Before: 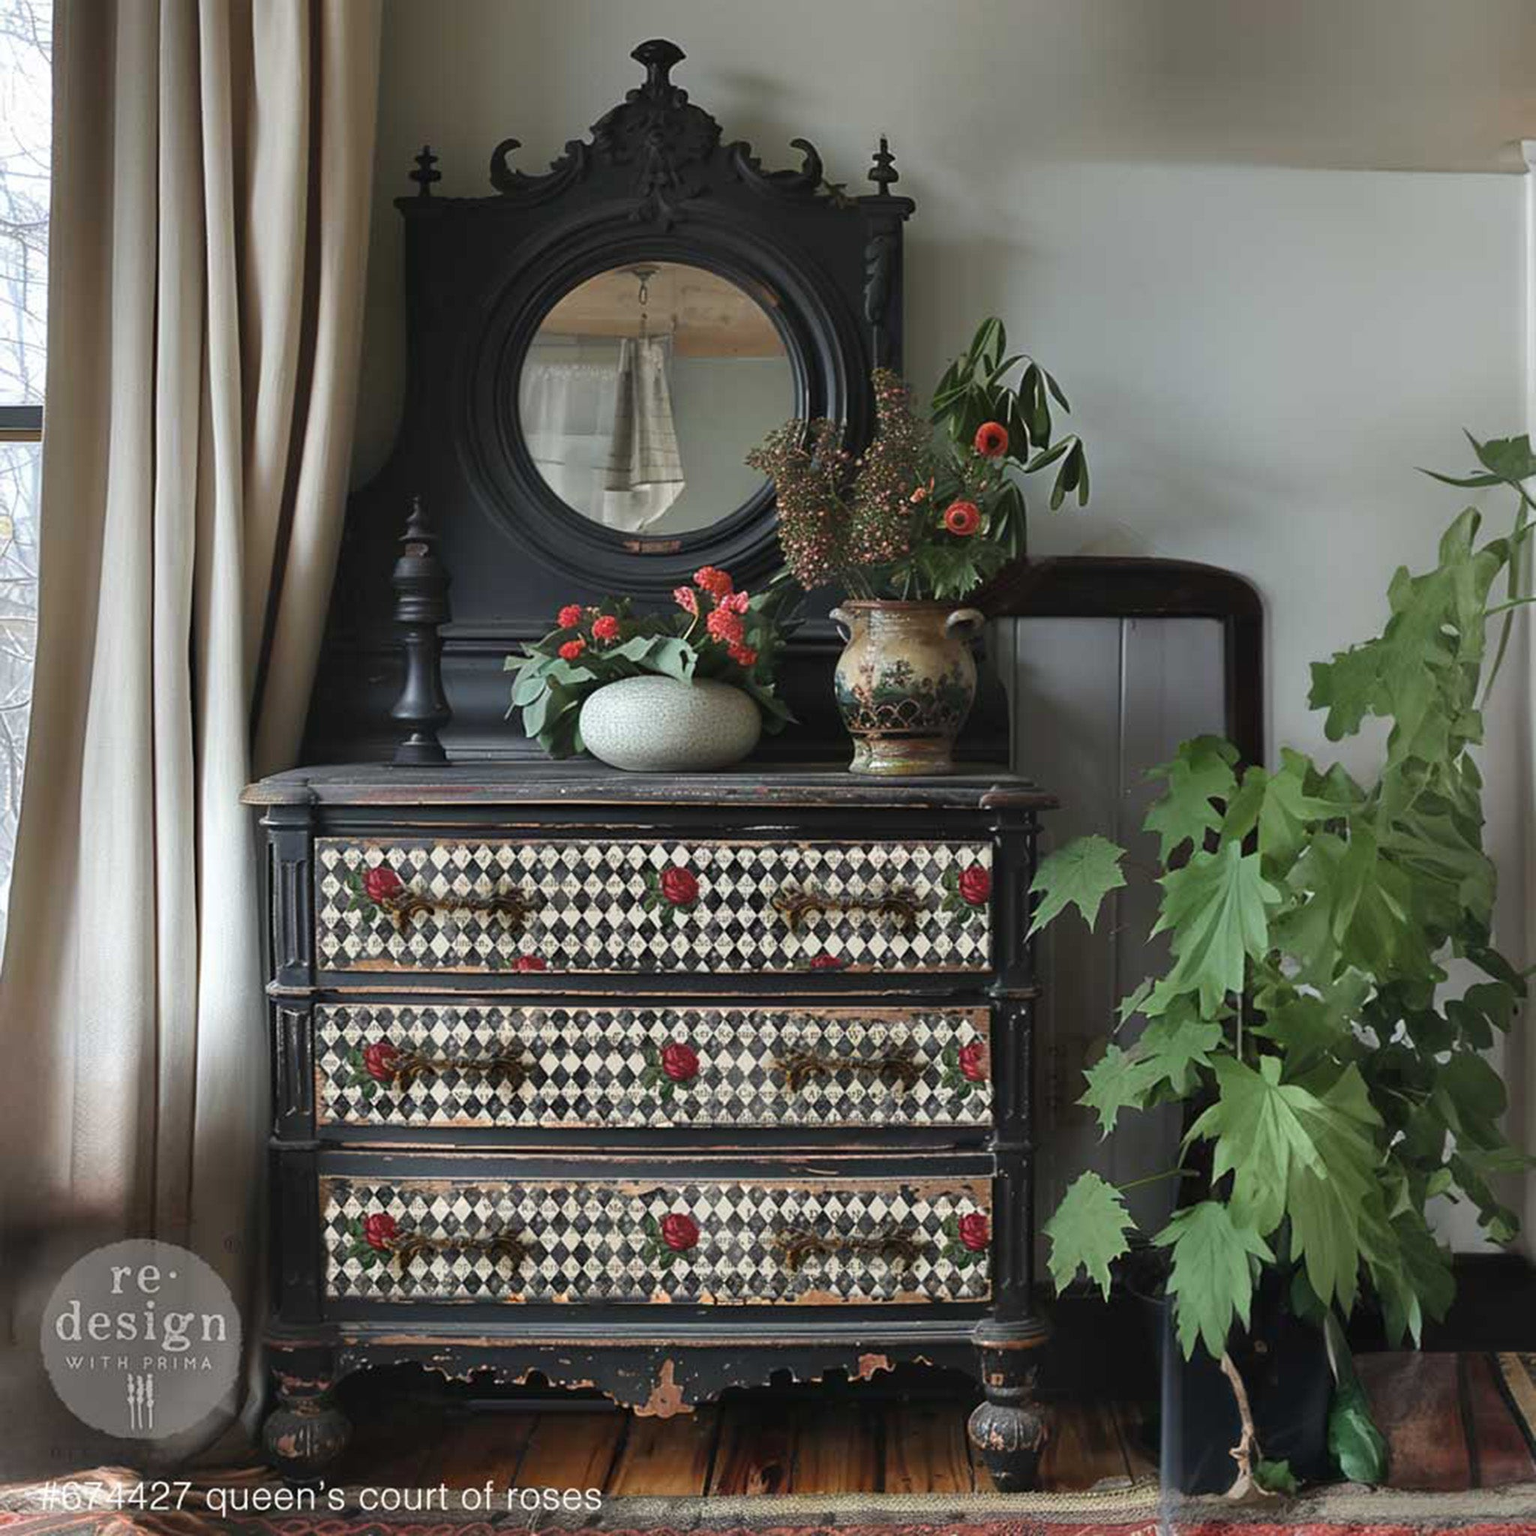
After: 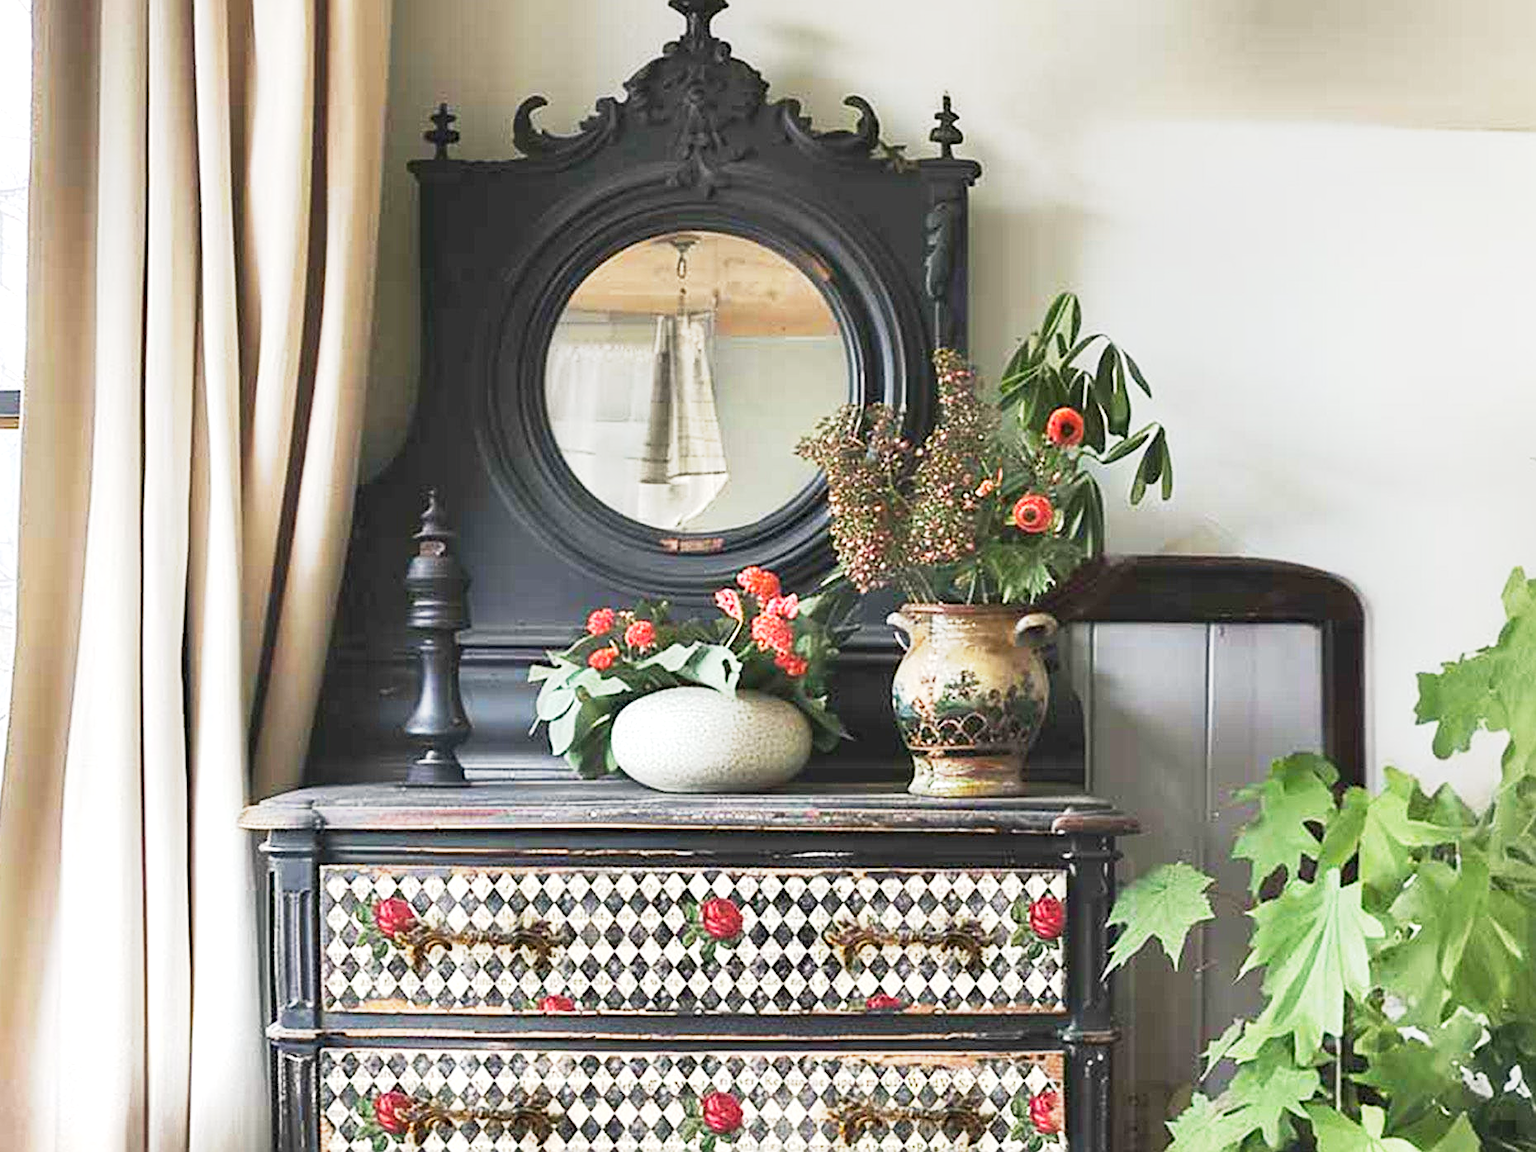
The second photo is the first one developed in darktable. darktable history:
crop: left 1.609%, top 3.371%, right 7.551%, bottom 28.427%
sharpen: on, module defaults
local contrast: highlights 63%, shadows 111%, detail 107%, midtone range 0.528
exposure: black level correction -0.002, exposure 1.334 EV, compensate highlight preservation false
color balance rgb: highlights gain › luminance 7.275%, highlights gain › chroma 0.901%, highlights gain › hue 48.69°, global offset › luminance -0.506%, perceptual saturation grading › global saturation 0.366%, global vibrance 20%
base curve: curves: ch0 [(0, 0) (0.088, 0.125) (0.176, 0.251) (0.354, 0.501) (0.613, 0.749) (1, 0.877)], preserve colors none
